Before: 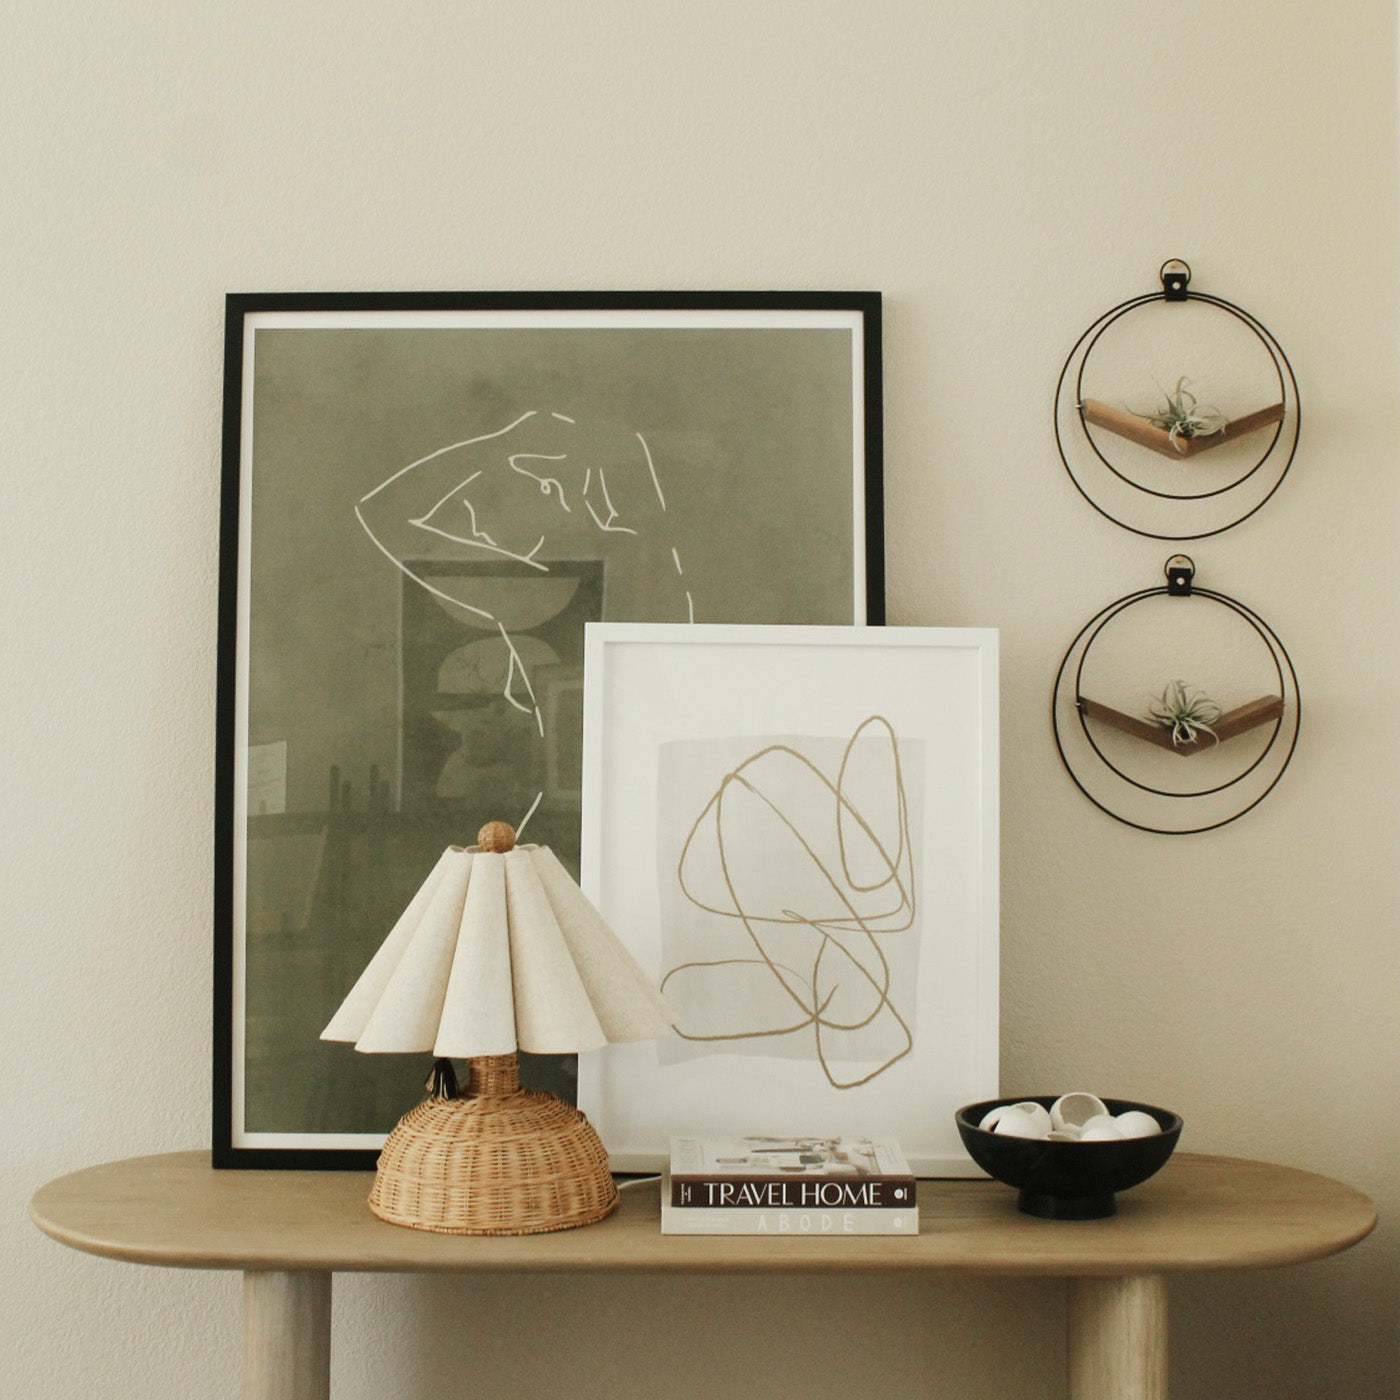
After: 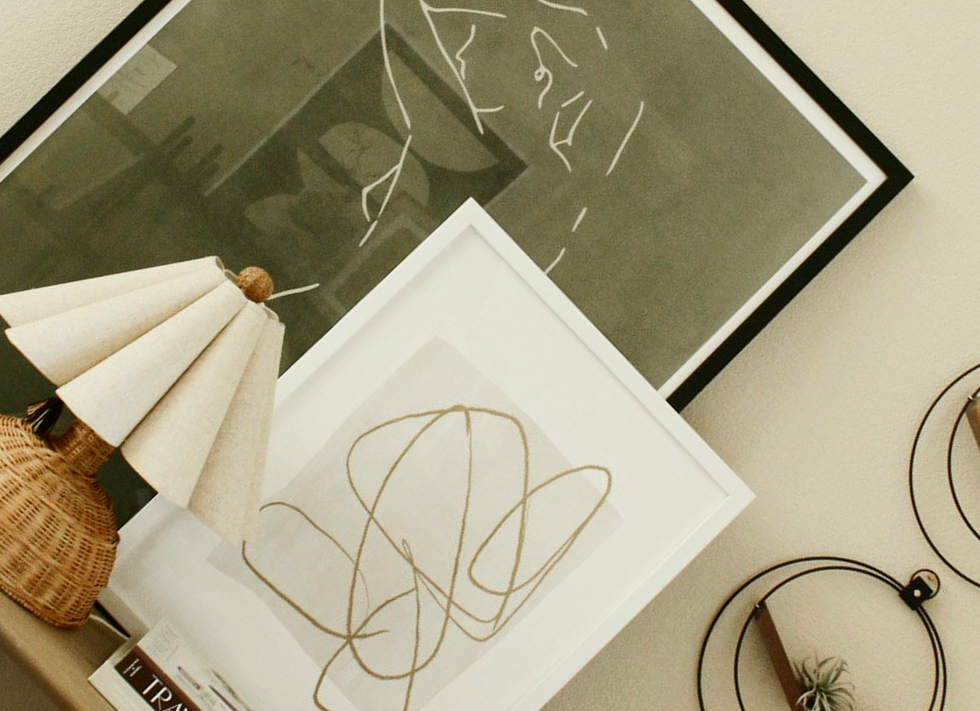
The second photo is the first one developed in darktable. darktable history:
shadows and highlights: shadows 43.05, highlights 8.15
crop and rotate: angle -45.59°, top 16.413%, right 0.956%, bottom 11.67%
contrast brightness saturation: contrast 0.191, brightness -0.1, saturation 0.209
